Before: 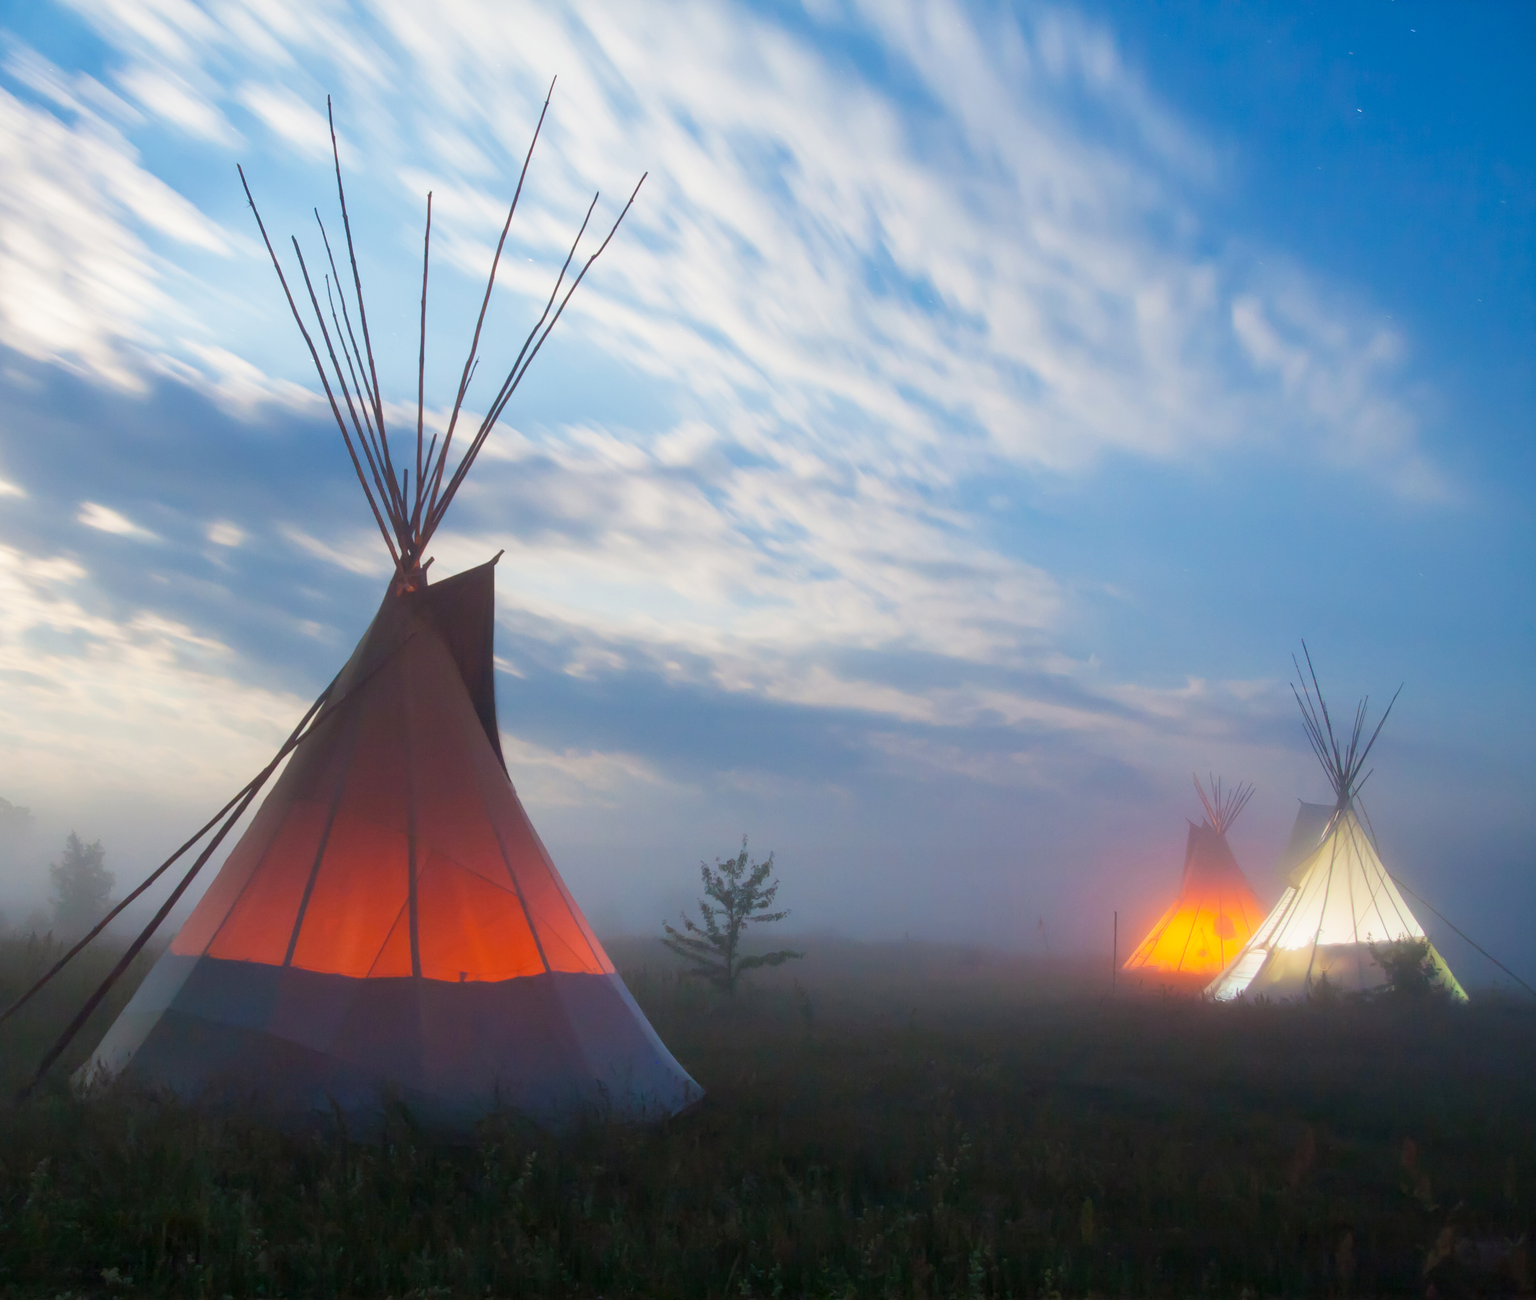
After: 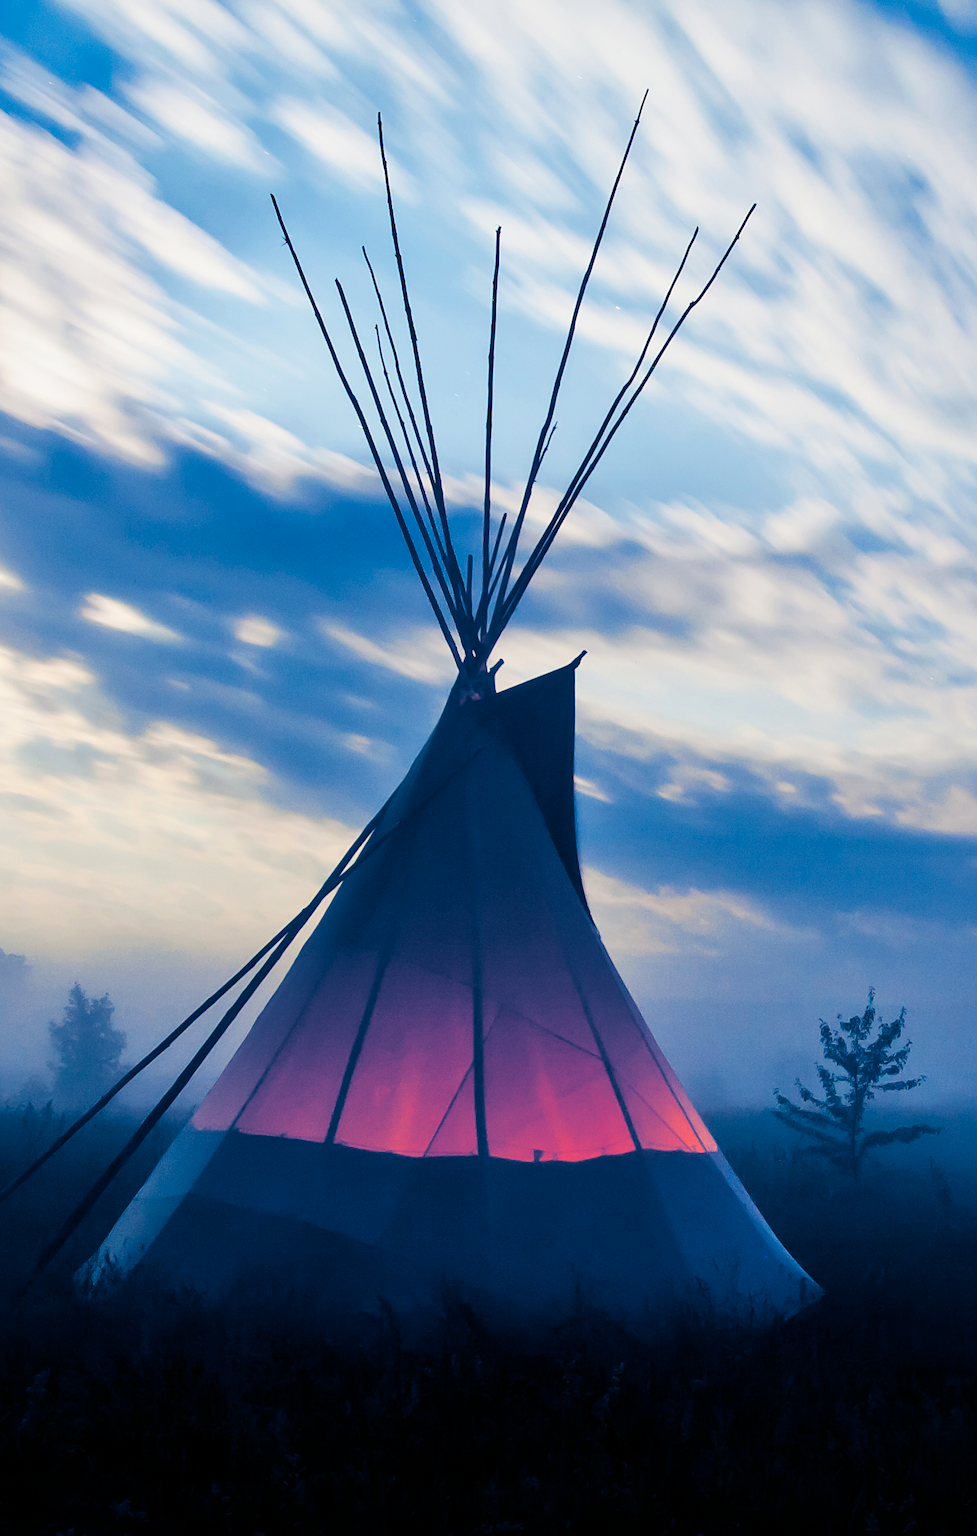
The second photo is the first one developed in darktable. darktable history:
sharpen: on, module defaults
tone equalizer: -7 EV 0.15 EV, -6 EV 0.6 EV, -5 EV 1.15 EV, -4 EV 1.33 EV, -3 EV 1.15 EV, -2 EV 0.6 EV, -1 EV 0.15 EV, mask exposure compensation -0.5 EV
contrast brightness saturation: contrast 0.19, brightness -0.24, saturation 0.11
exposure: exposure -0.064 EV, compensate highlight preservation false
crop: left 0.587%, right 45.588%, bottom 0.086%
split-toning: shadows › hue 226.8°, shadows › saturation 1, highlights › saturation 0, balance -61.41
rotate and perspective: automatic cropping off
